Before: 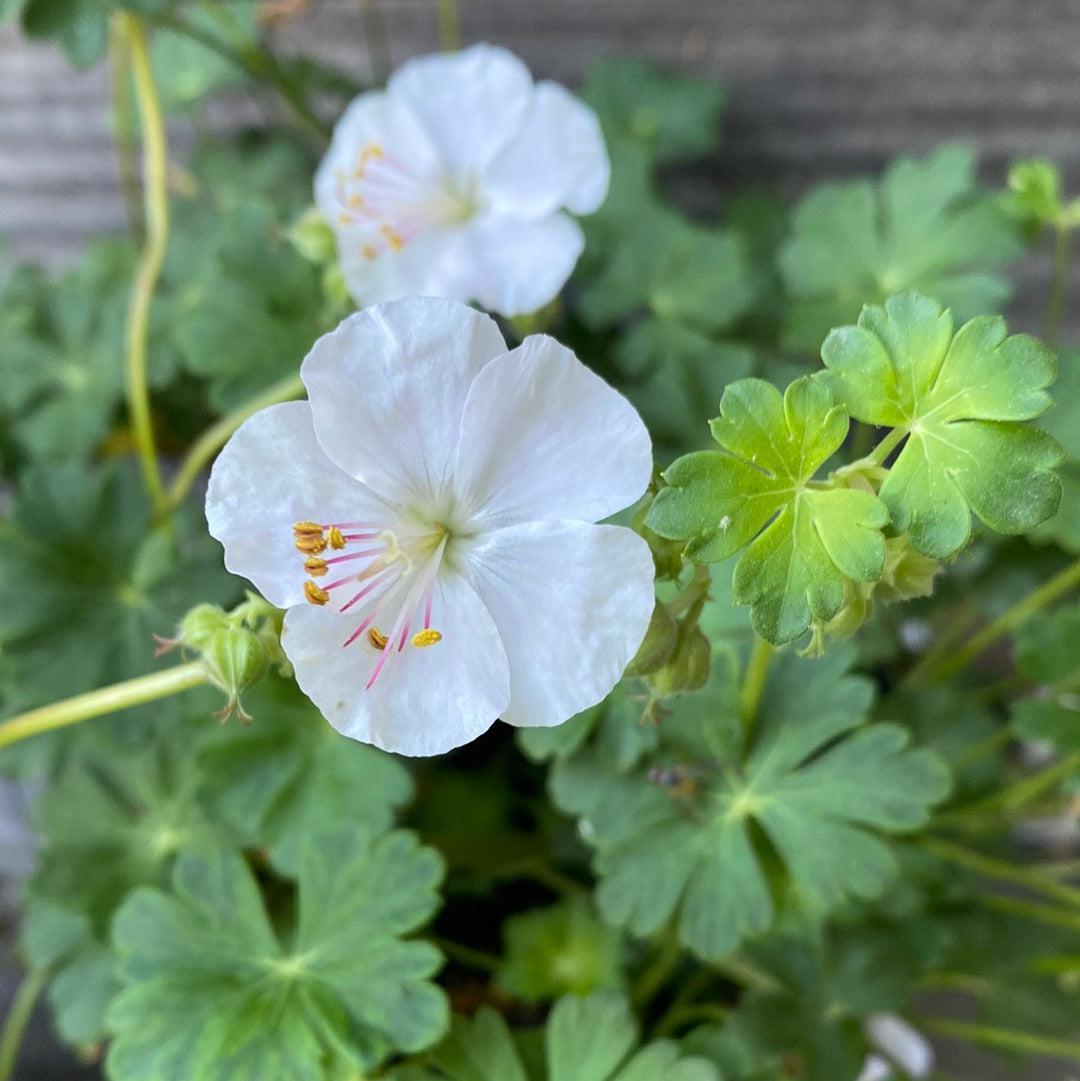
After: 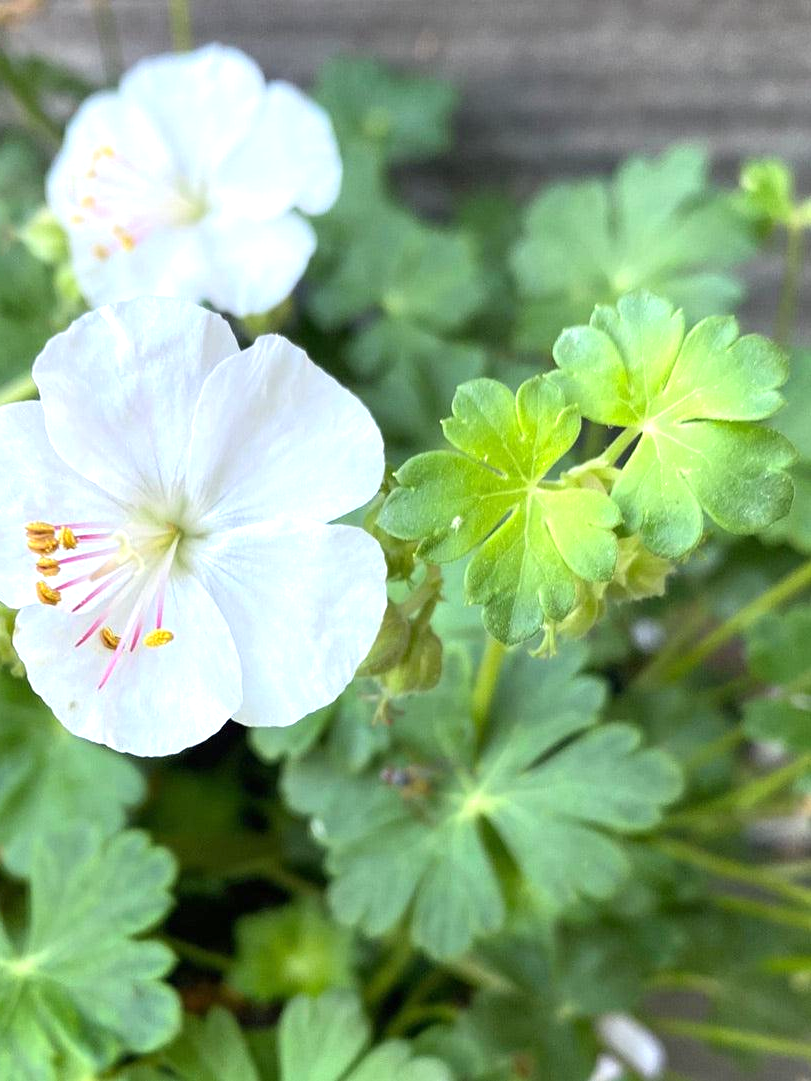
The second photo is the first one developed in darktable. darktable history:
exposure: black level correction 0, exposure 0.703 EV, compensate highlight preservation false
crop and rotate: left 24.906%
